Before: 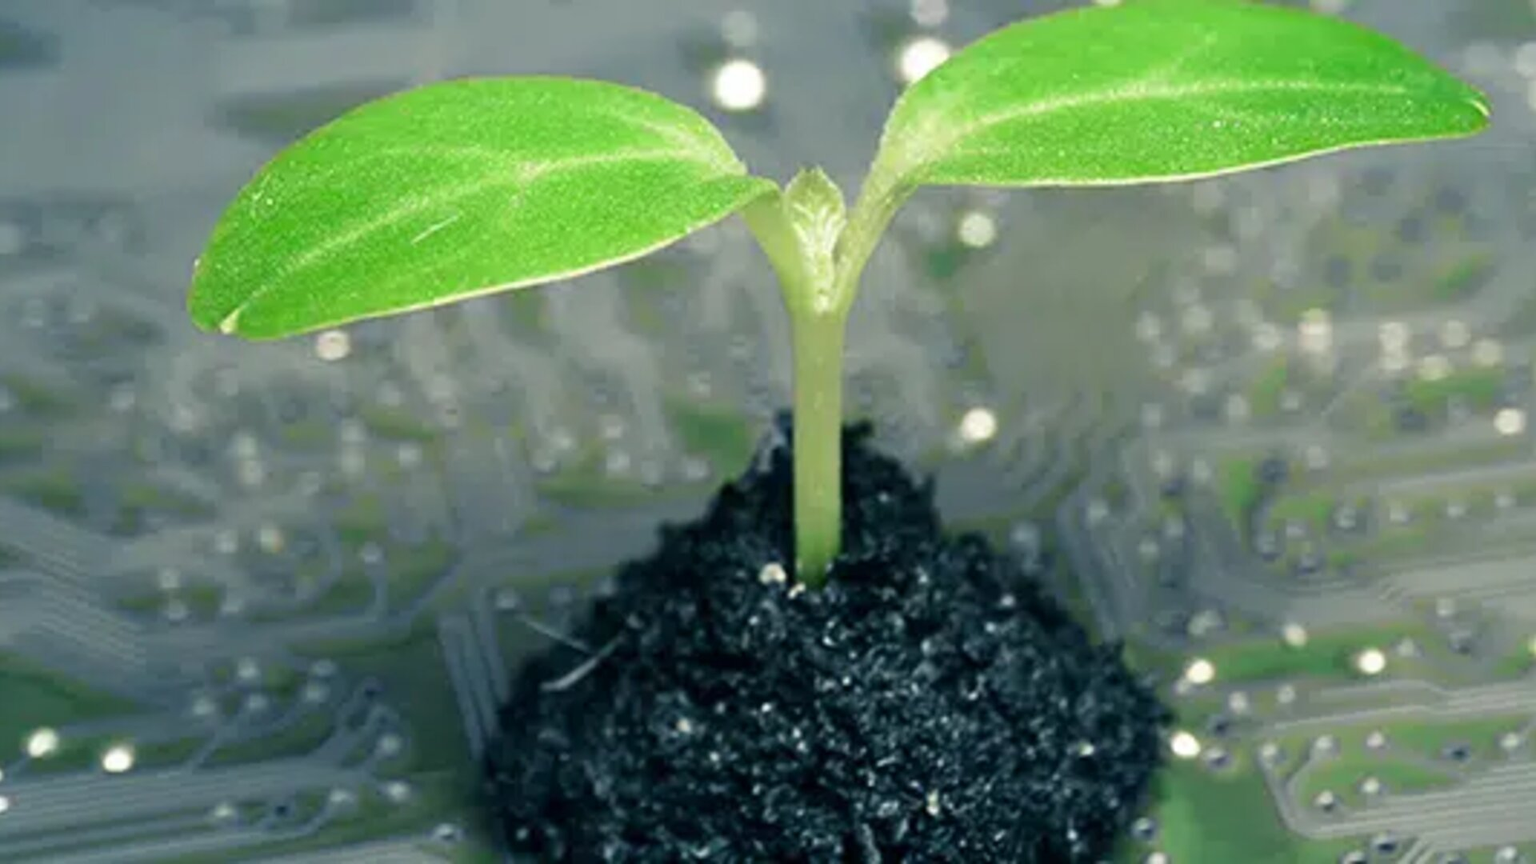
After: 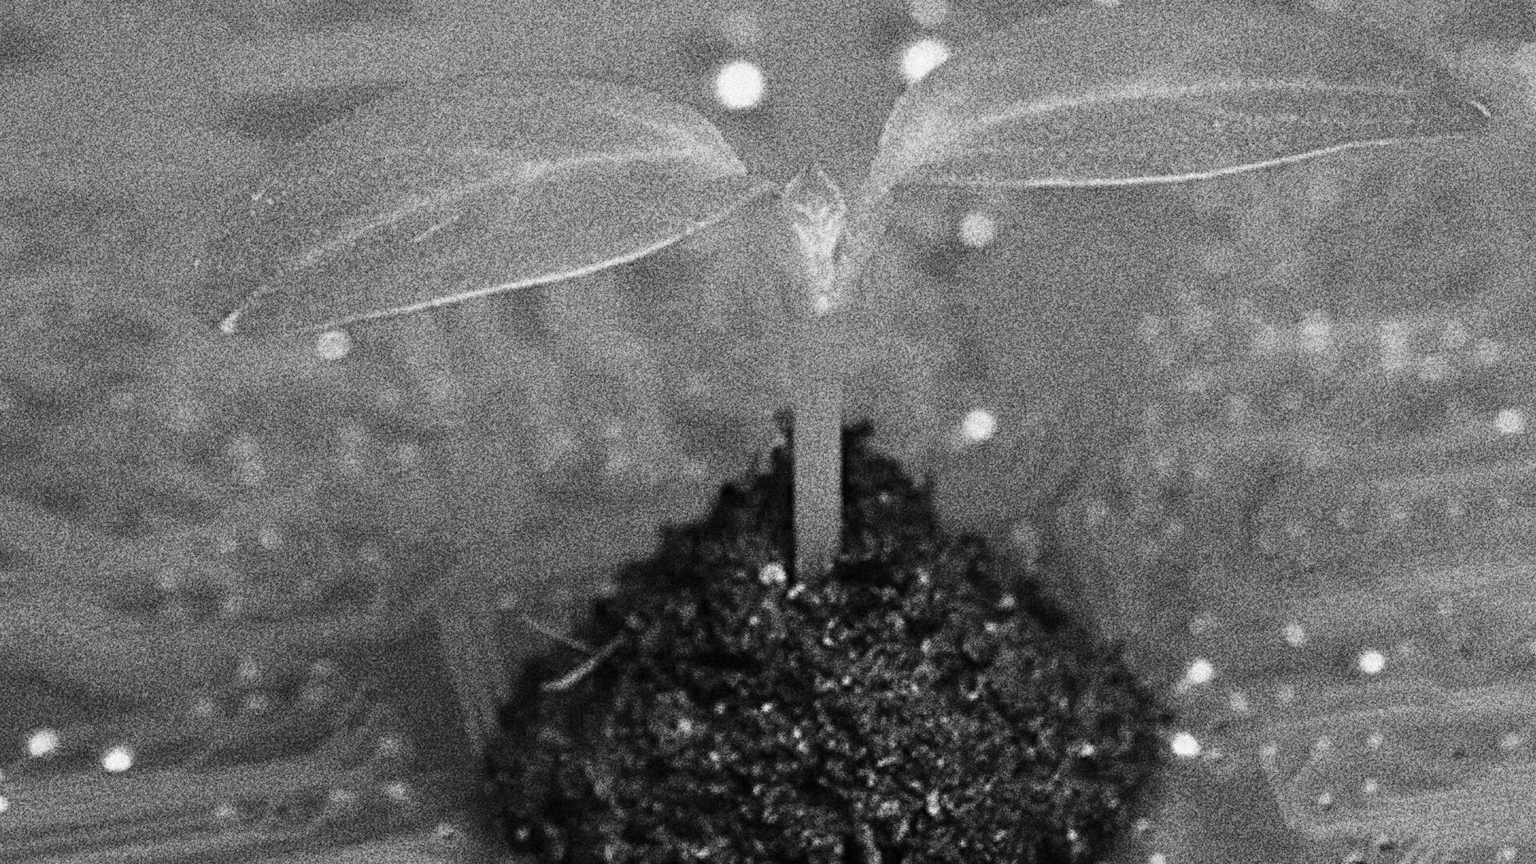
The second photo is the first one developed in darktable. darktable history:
color calibration: output gray [0.253, 0.26, 0.487, 0], gray › normalize channels true, illuminant same as pipeline (D50), adaptation XYZ, x 0.346, y 0.359, gamut compression 0
grain: coarseness 30.02 ISO, strength 100%
